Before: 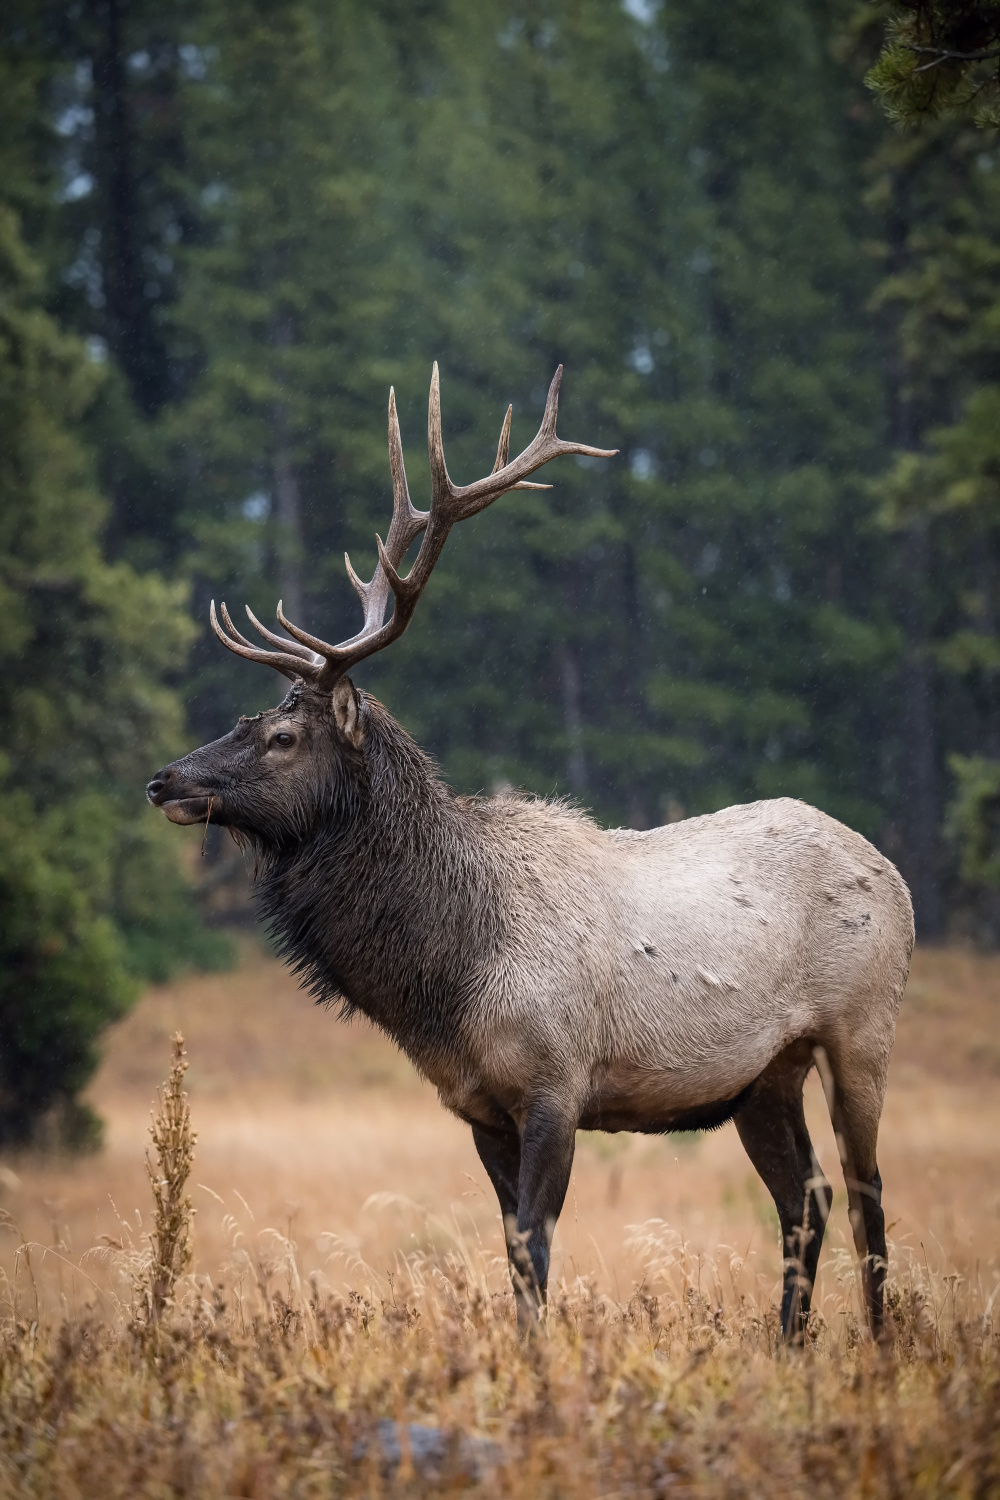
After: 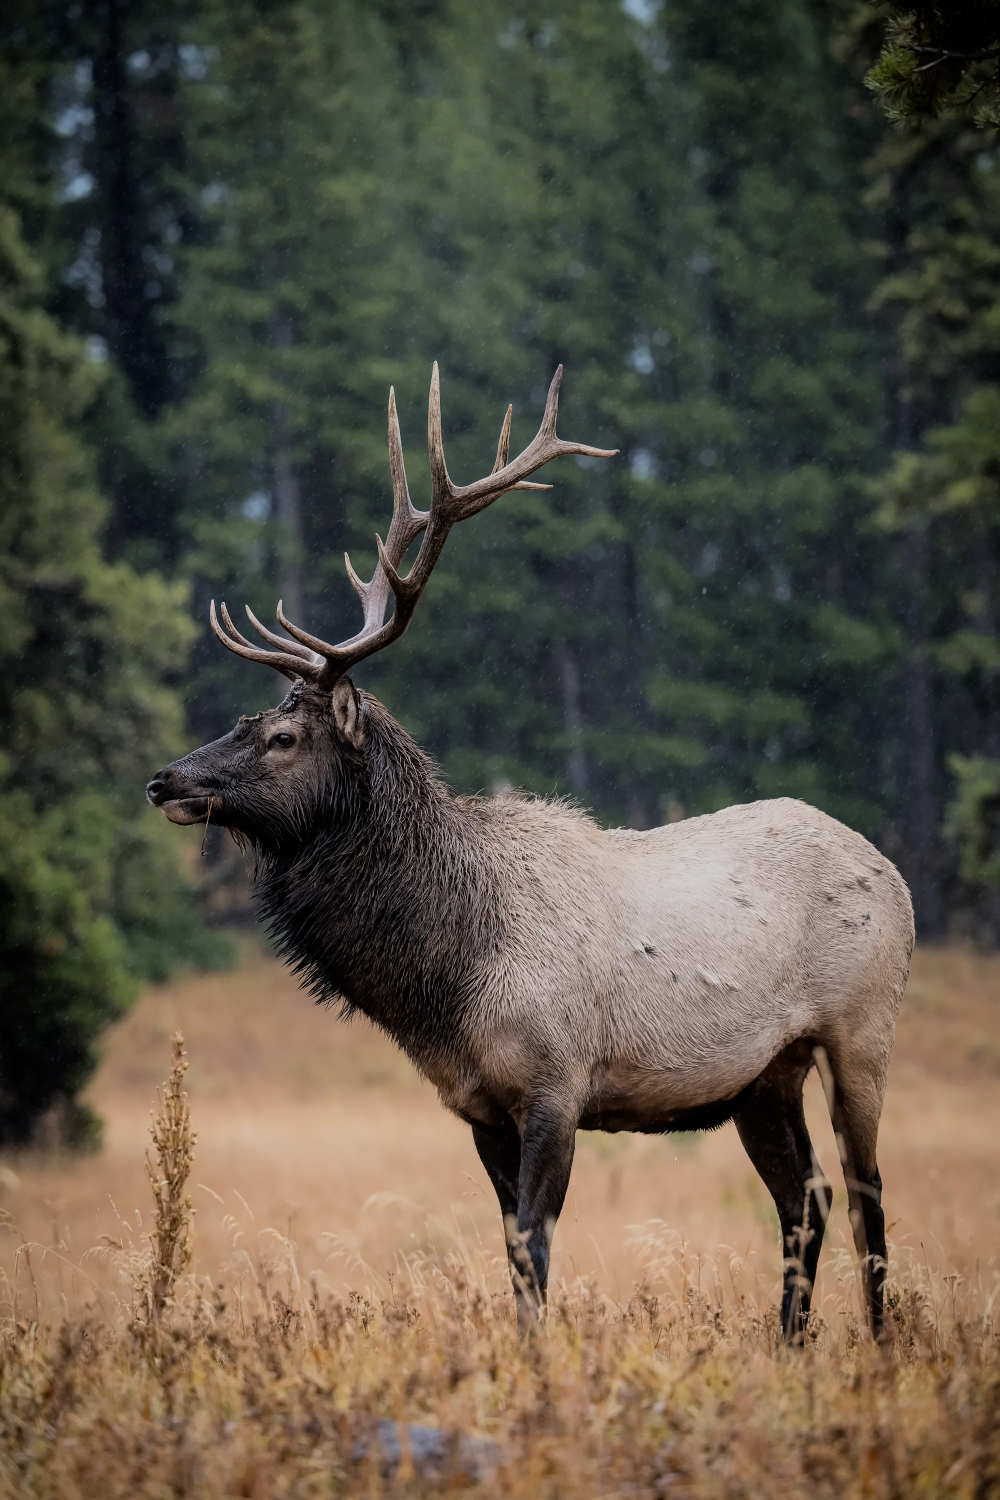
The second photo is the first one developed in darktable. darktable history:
filmic rgb: black relative exposure -7.75 EV, white relative exposure 4.42 EV, hardness 3.76, latitude 37.6%, contrast 0.975, highlights saturation mix 9.47%, shadows ↔ highlights balance 3.88%, color science v6 (2022)
